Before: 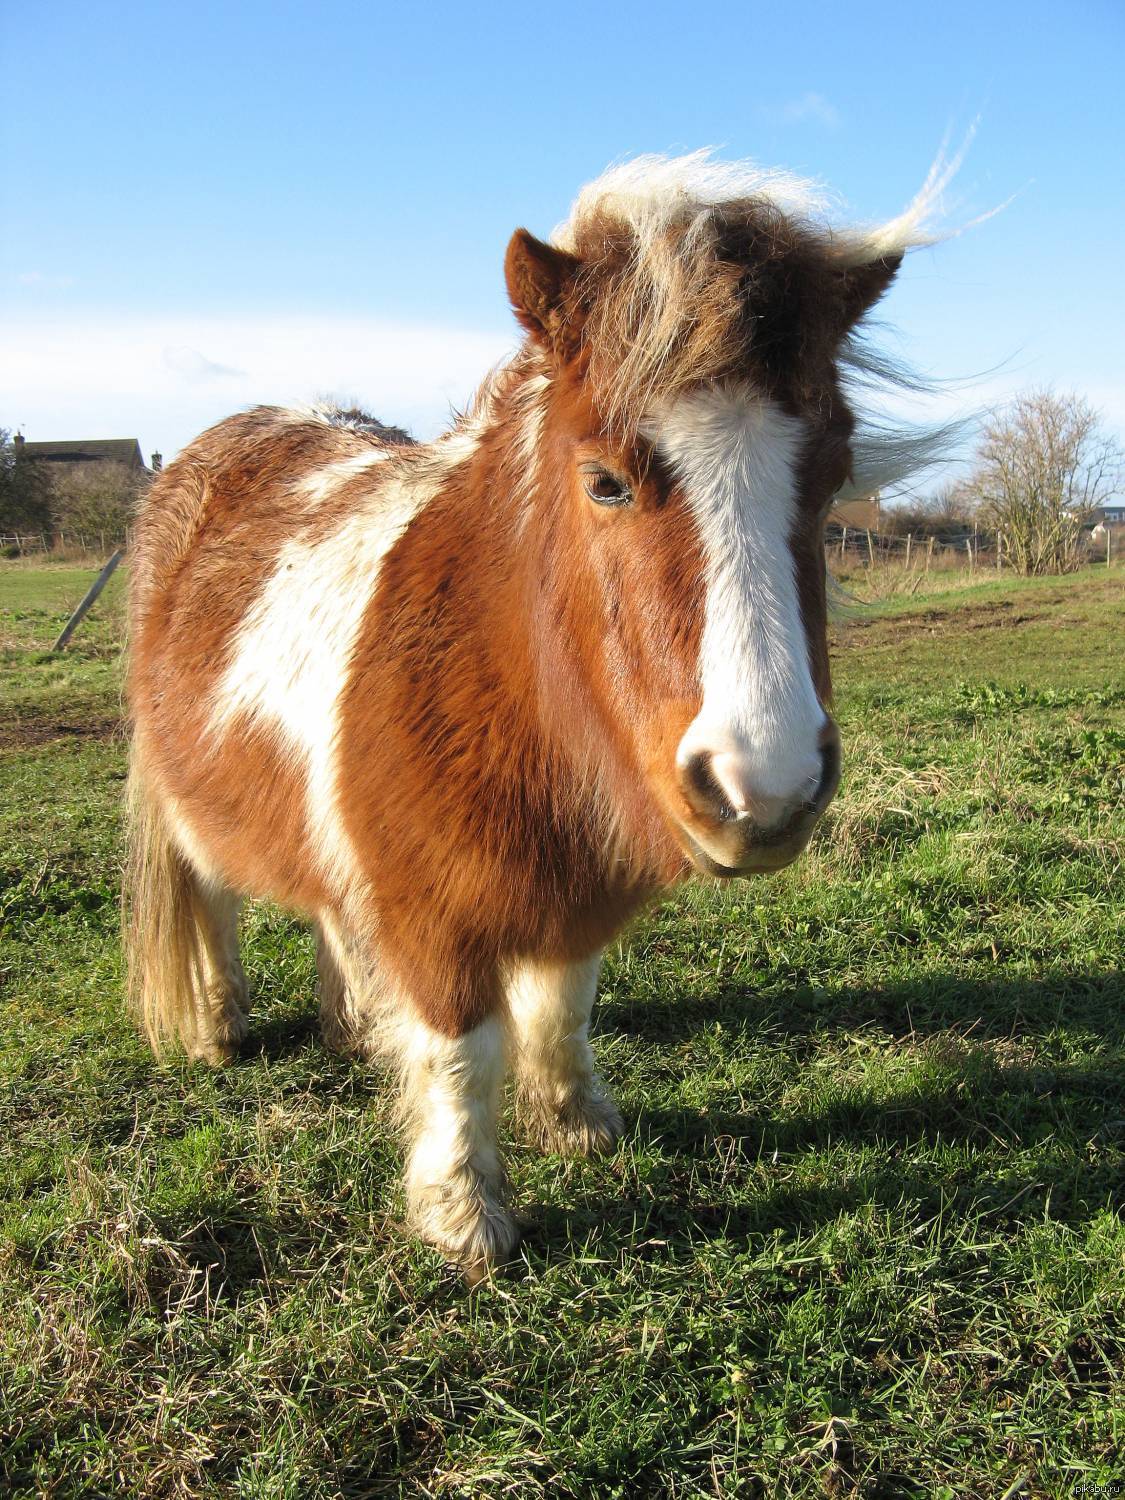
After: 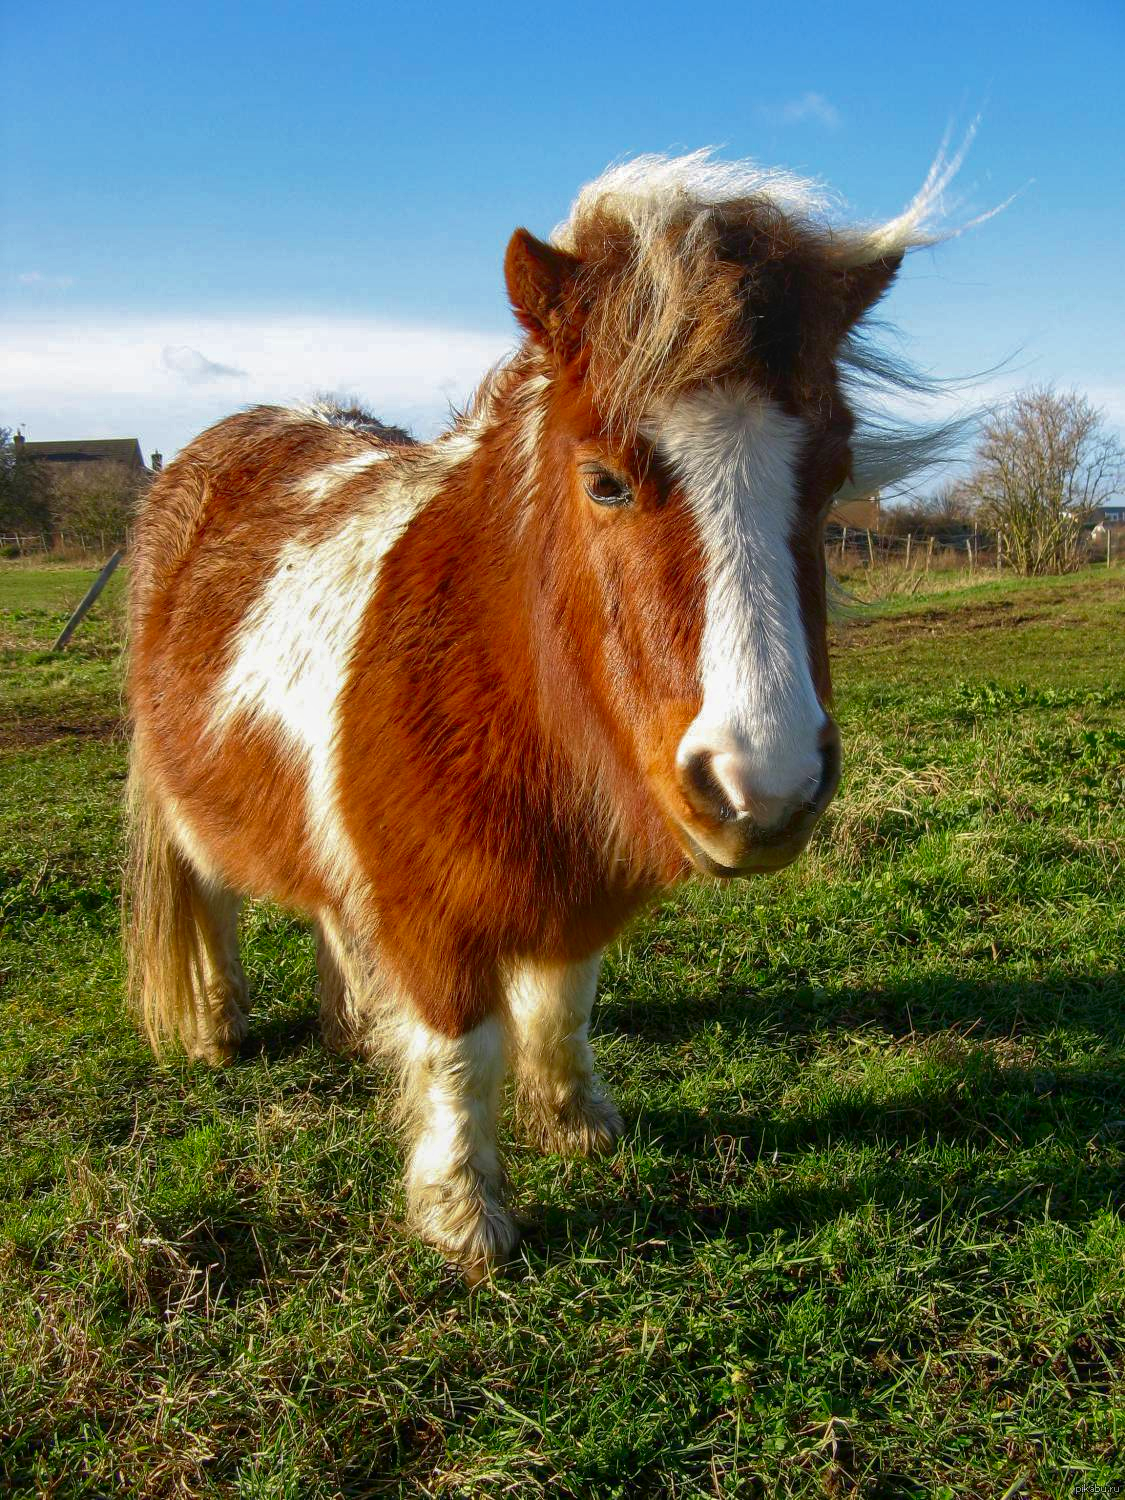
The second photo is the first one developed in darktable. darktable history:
local contrast: detail 110%
contrast brightness saturation: brightness -0.25, saturation 0.2
shadows and highlights: on, module defaults
